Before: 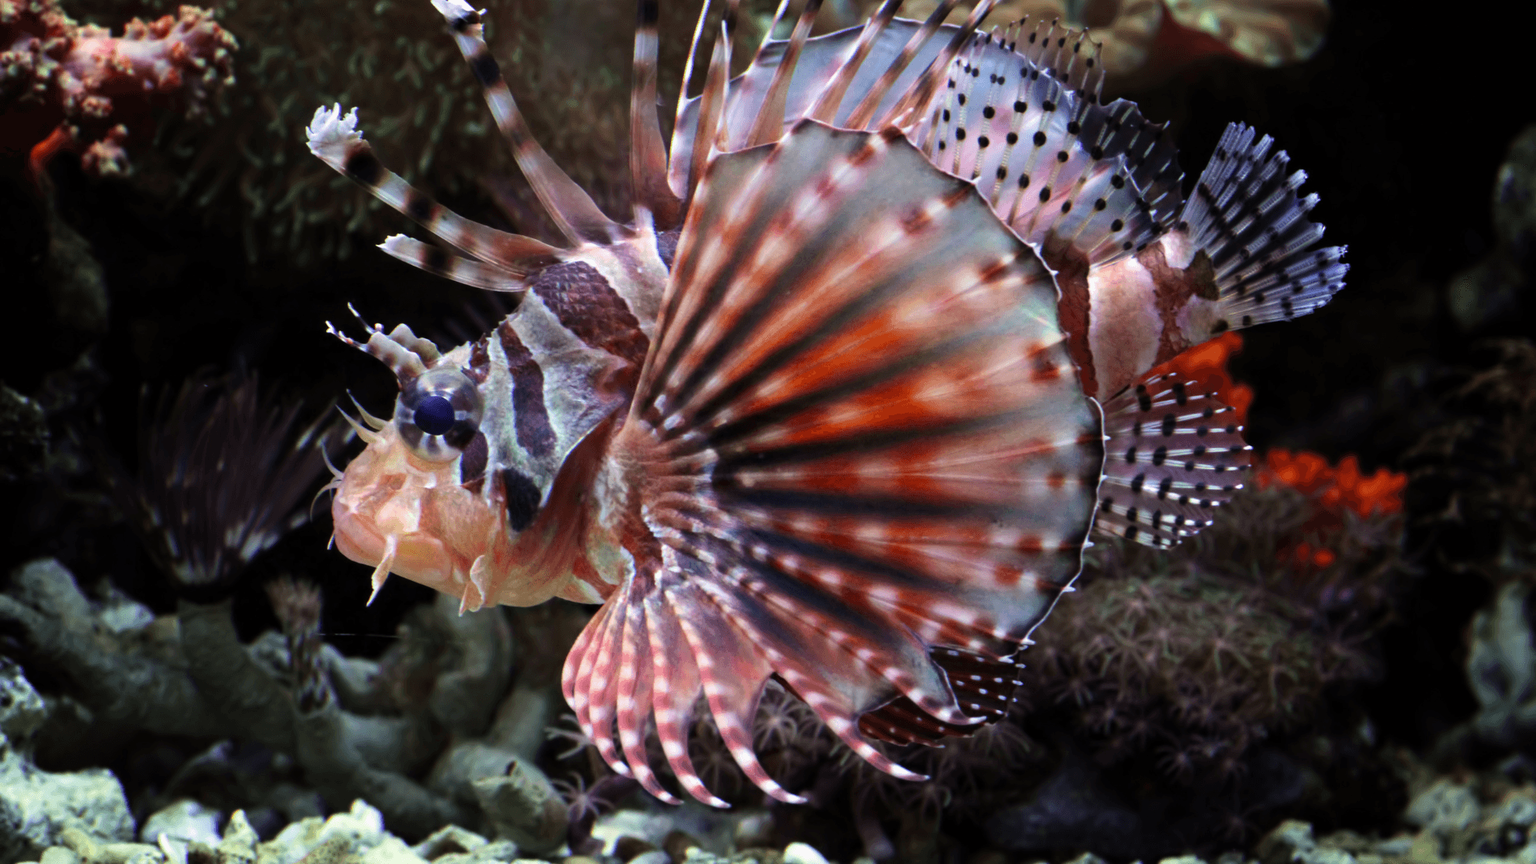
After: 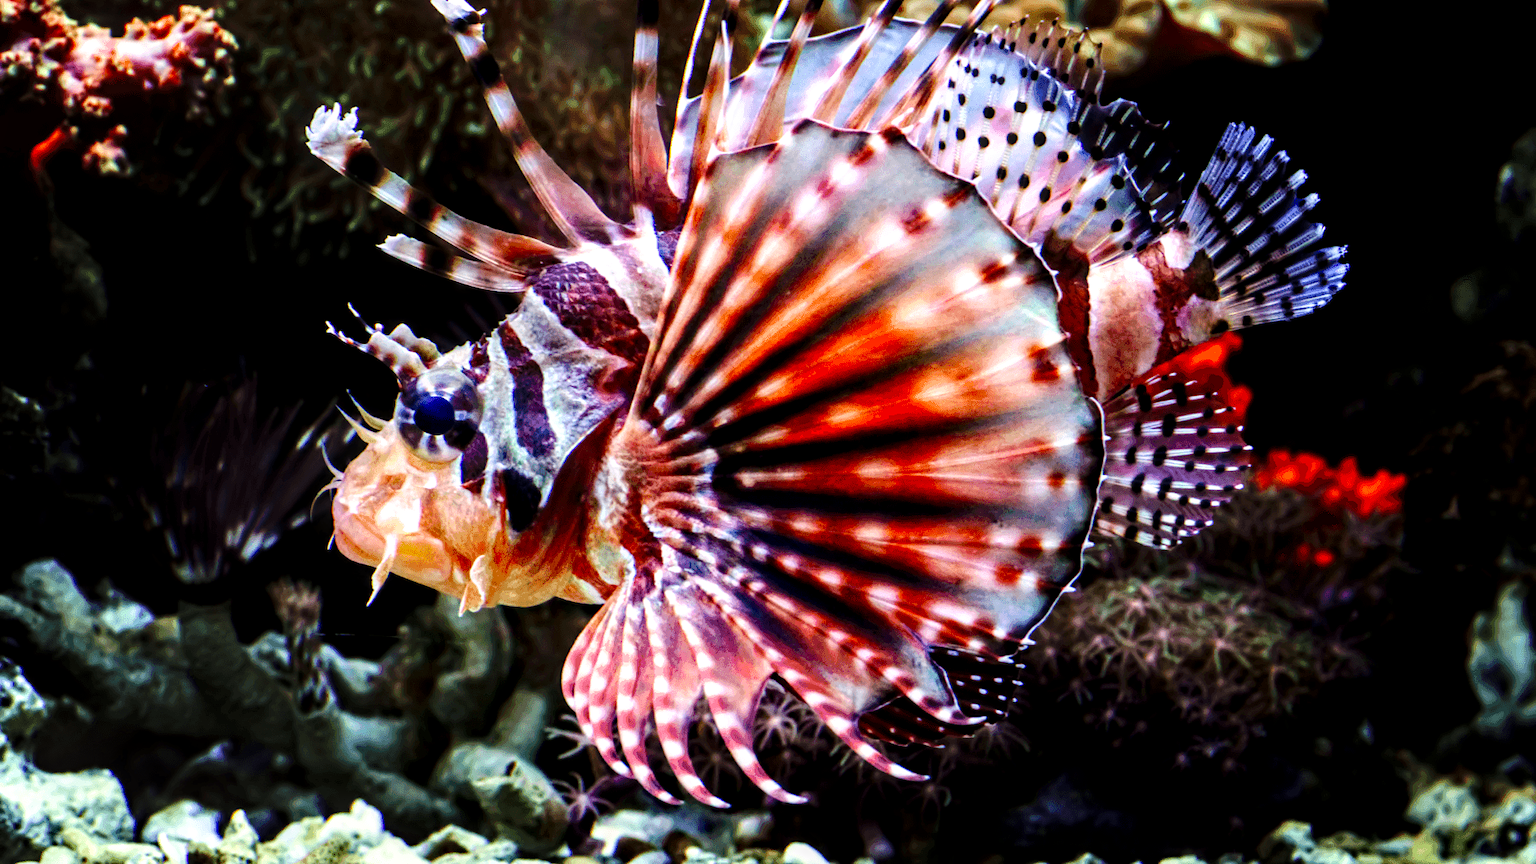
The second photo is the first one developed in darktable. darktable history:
base curve: curves: ch0 [(0, 0) (0.036, 0.025) (0.121, 0.166) (0.206, 0.329) (0.605, 0.79) (1, 1)], preserve colors none
local contrast: highlights 60%, shadows 60%, detail 160%
velvia: strength 32%, mid-tones bias 0.2
